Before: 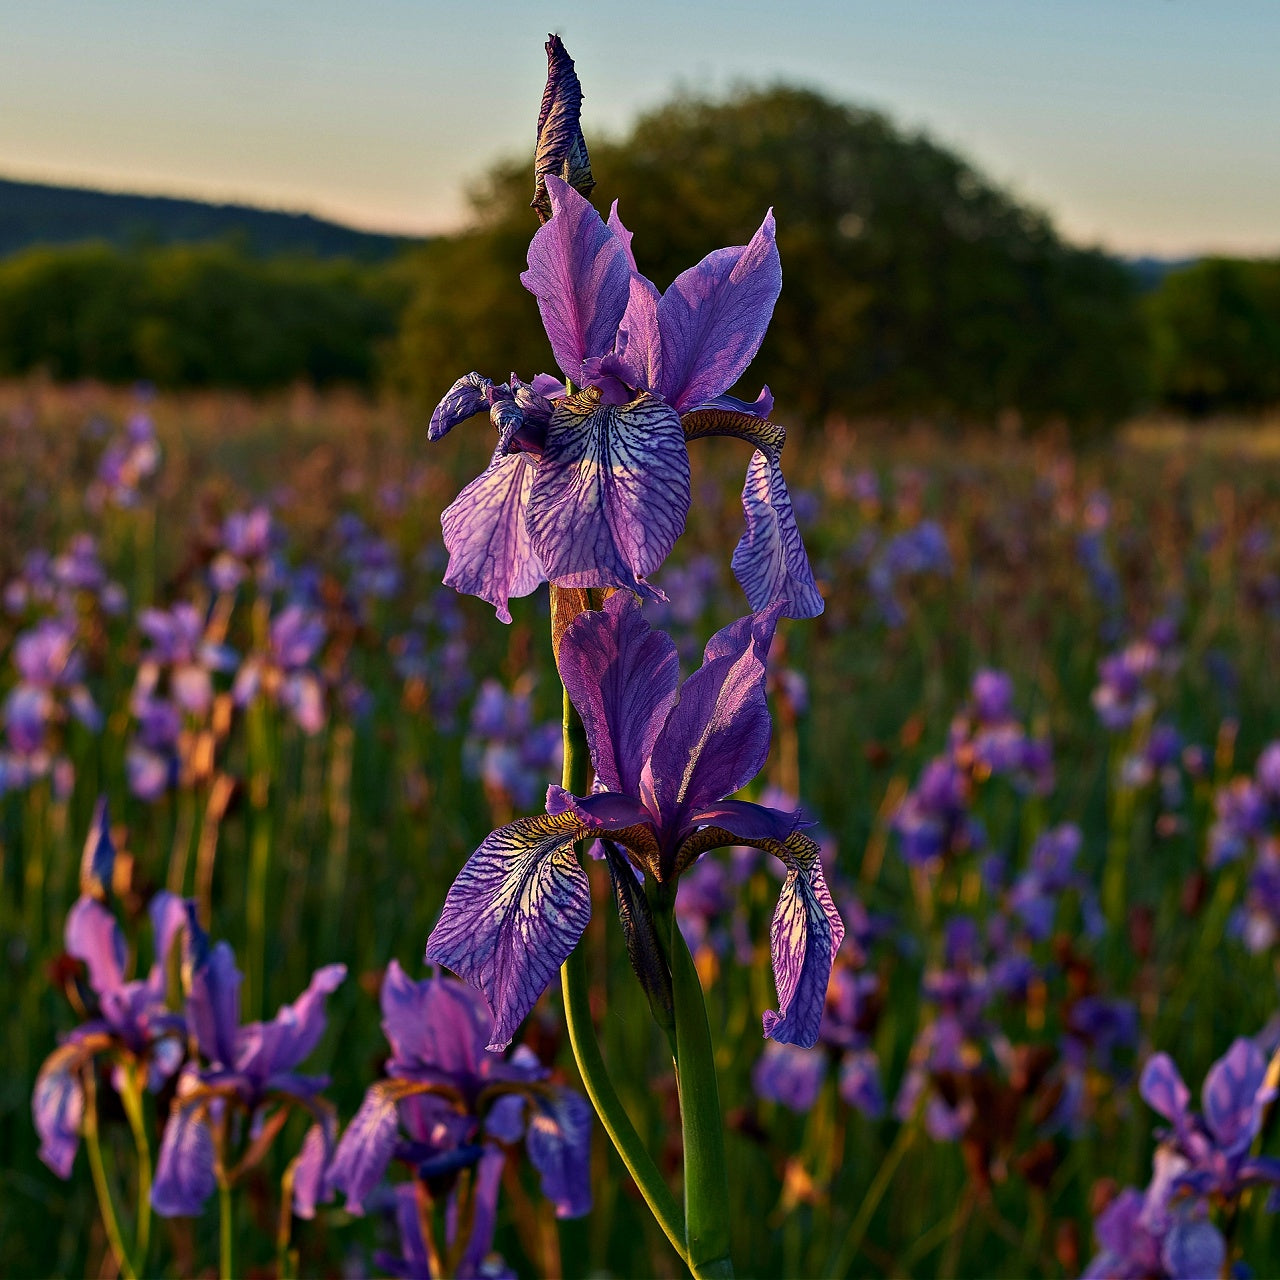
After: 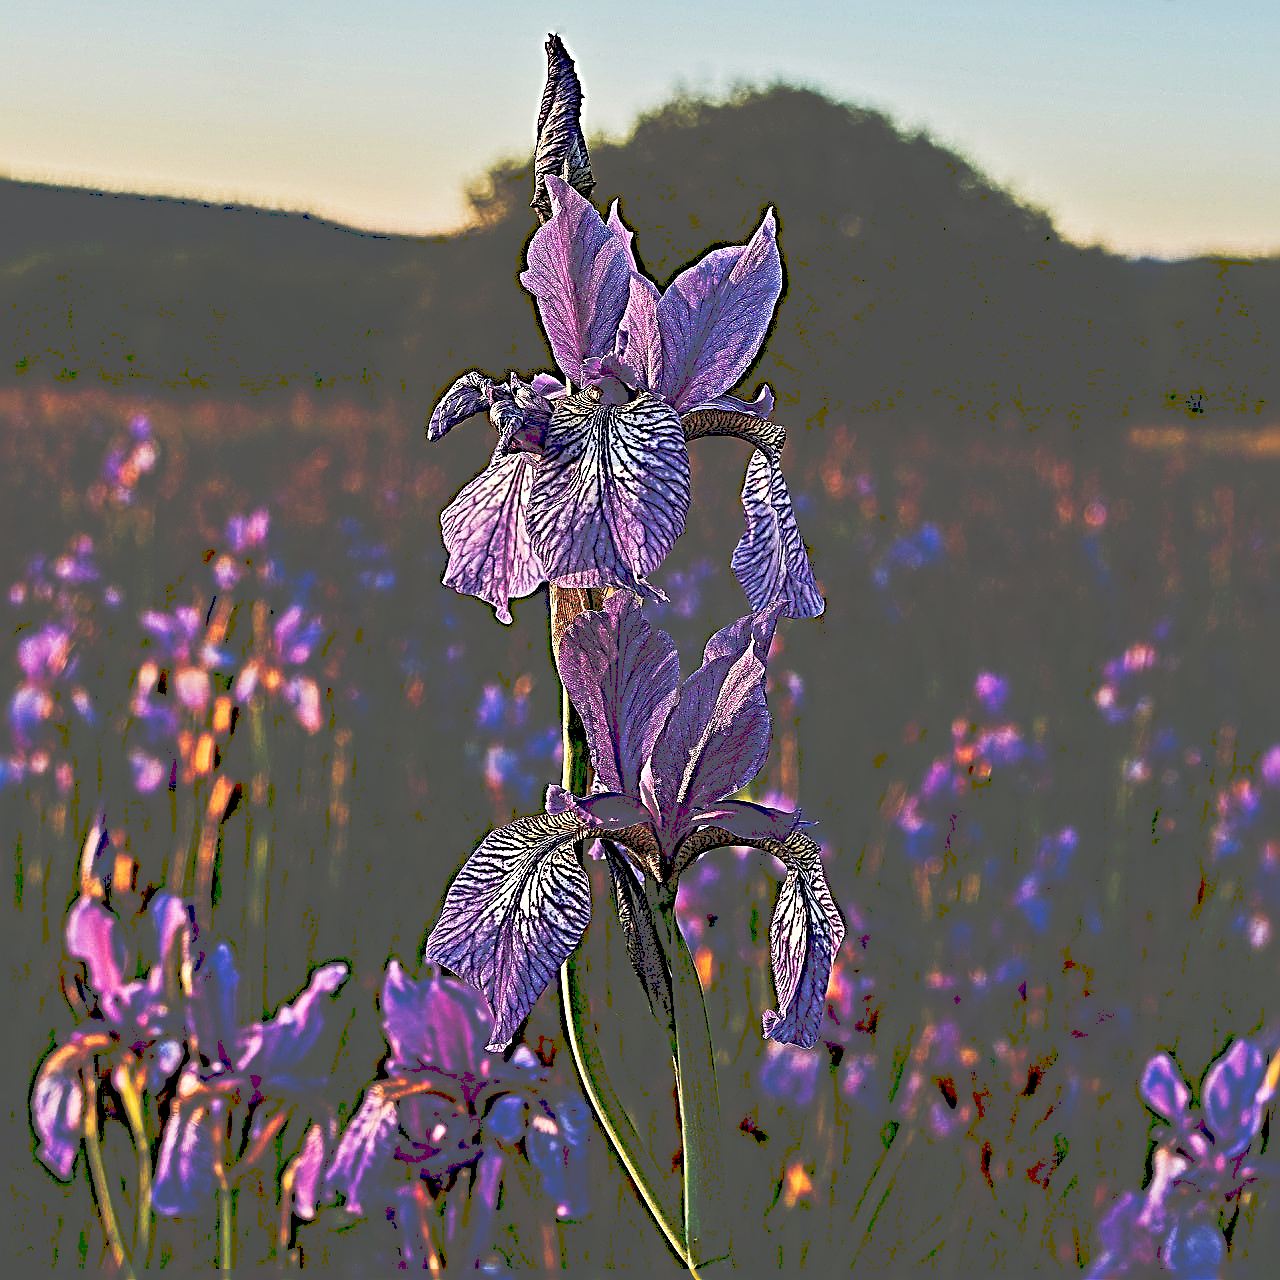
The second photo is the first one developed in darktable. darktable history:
tone curve: curves: ch0 [(0, 0) (0.003, 0.331) (0.011, 0.333) (0.025, 0.333) (0.044, 0.334) (0.069, 0.335) (0.1, 0.338) (0.136, 0.342) (0.177, 0.347) (0.224, 0.352) (0.277, 0.359) (0.335, 0.39) (0.399, 0.434) (0.468, 0.509) (0.543, 0.615) (0.623, 0.731) (0.709, 0.814) (0.801, 0.88) (0.898, 0.921) (1, 1)], preserve colors none
sharpen: radius 4.001, amount 2
